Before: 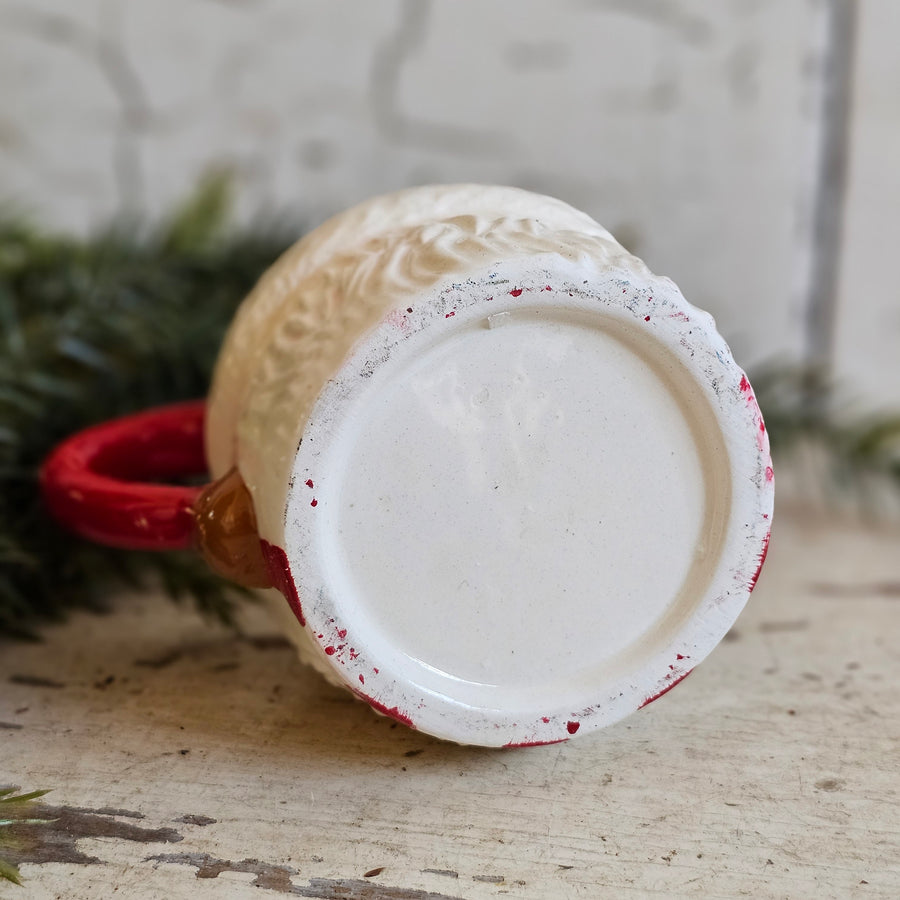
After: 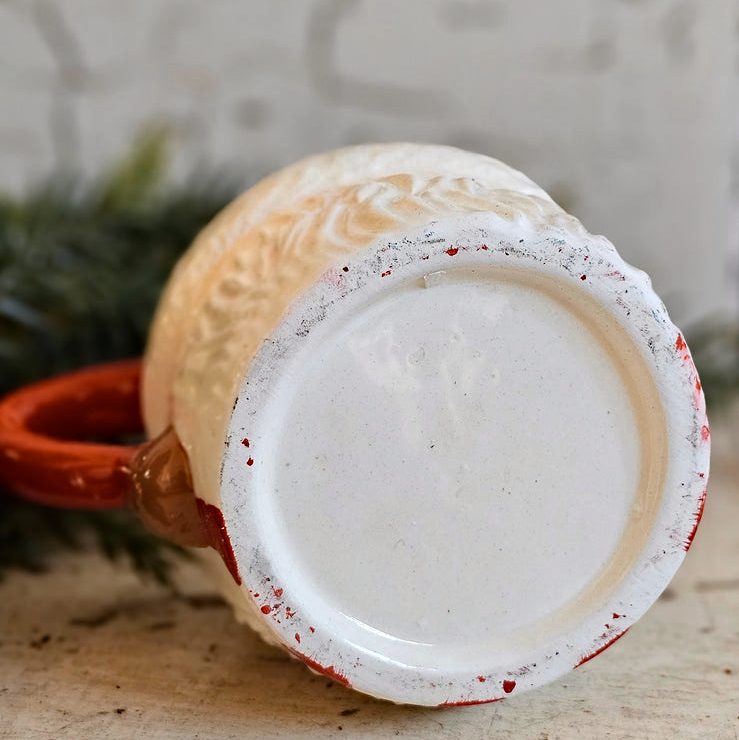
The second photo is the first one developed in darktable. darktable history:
crop and rotate: left 7.196%, top 4.574%, right 10.605%, bottom 13.178%
haze removal: strength 0.25, distance 0.25, compatibility mode true, adaptive false
color zones: curves: ch0 [(0.018, 0.548) (0.197, 0.654) (0.425, 0.447) (0.605, 0.658) (0.732, 0.579)]; ch1 [(0.105, 0.531) (0.224, 0.531) (0.386, 0.39) (0.618, 0.456) (0.732, 0.456) (0.956, 0.421)]; ch2 [(0.039, 0.583) (0.215, 0.465) (0.399, 0.544) (0.465, 0.548) (0.614, 0.447) (0.724, 0.43) (0.882, 0.623) (0.956, 0.632)]
